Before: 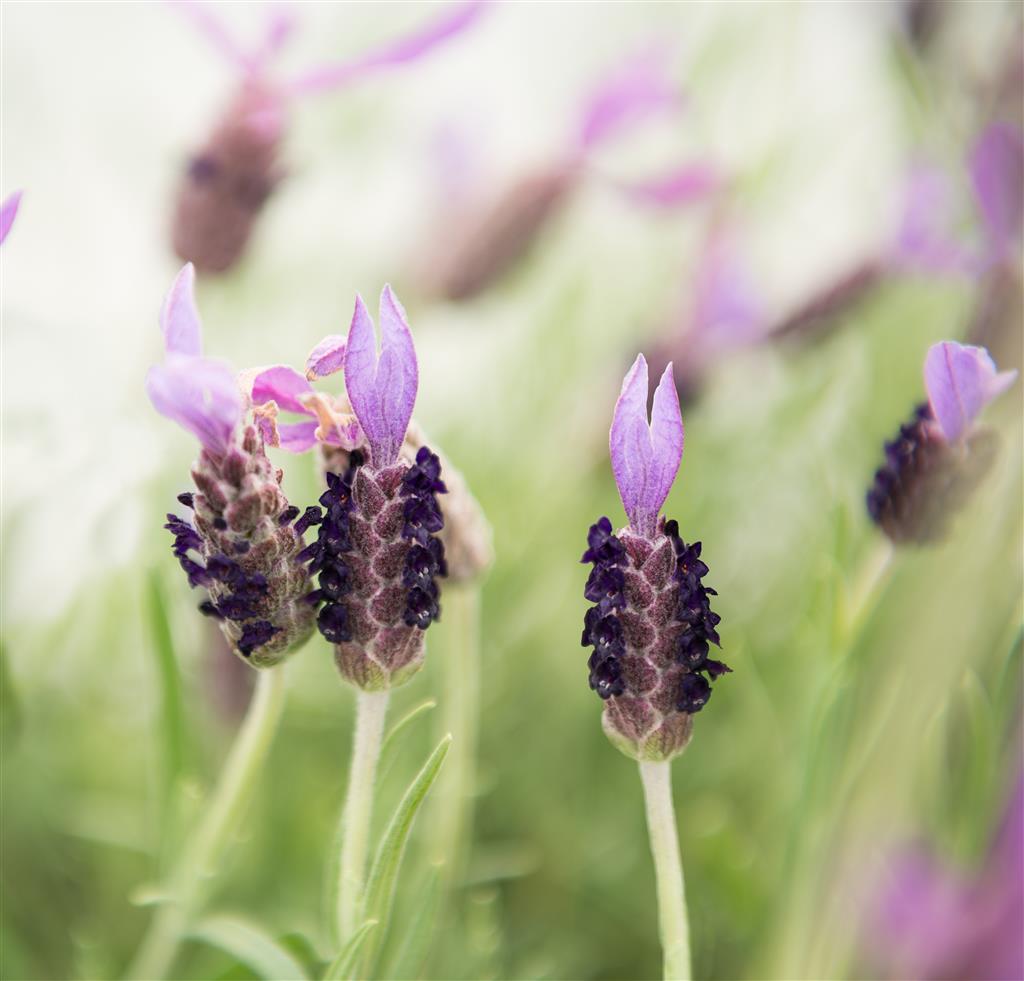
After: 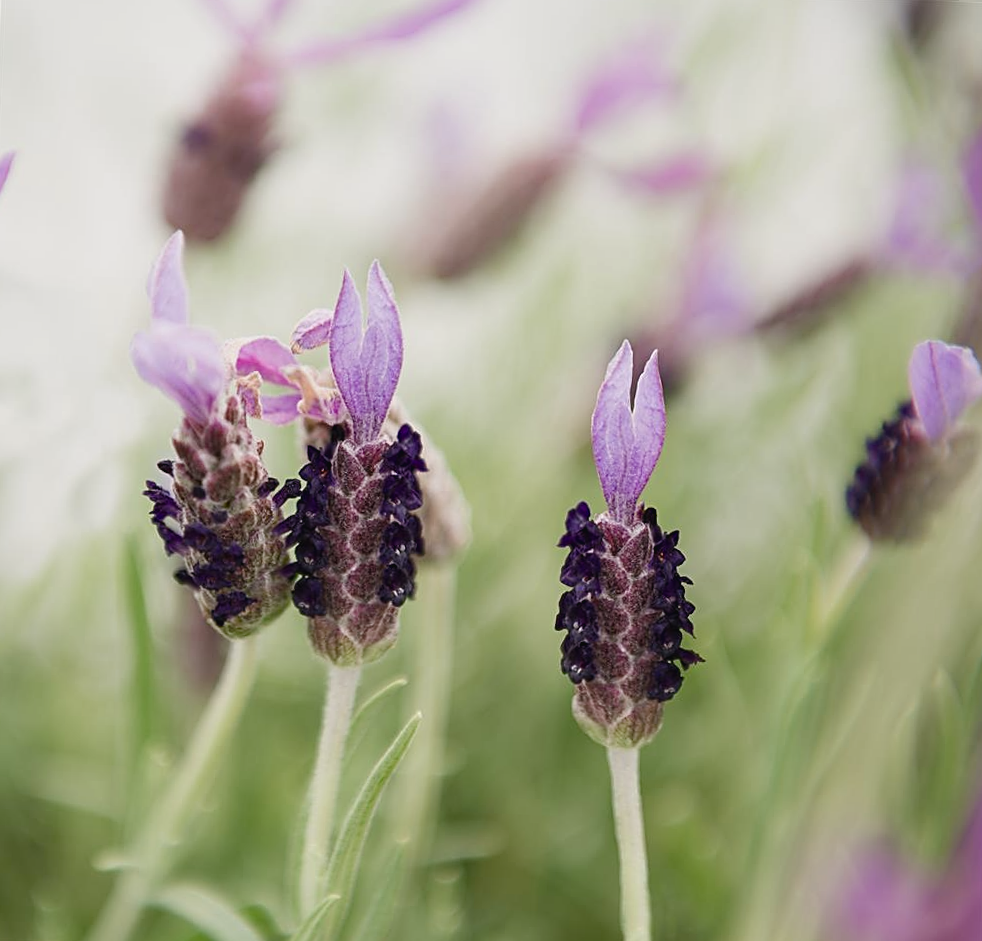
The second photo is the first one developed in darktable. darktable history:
color balance rgb: shadows lift › luminance -10%, shadows lift › chroma 1%, shadows lift › hue 113°, power › luminance -15%, highlights gain › chroma 0.2%, highlights gain › hue 333°, global offset › luminance 0.5%, perceptual saturation grading › global saturation 20%, perceptual saturation grading › highlights -50%, perceptual saturation grading › shadows 25%, contrast -10%
sharpen: on, module defaults
crop and rotate: angle -2.38°
